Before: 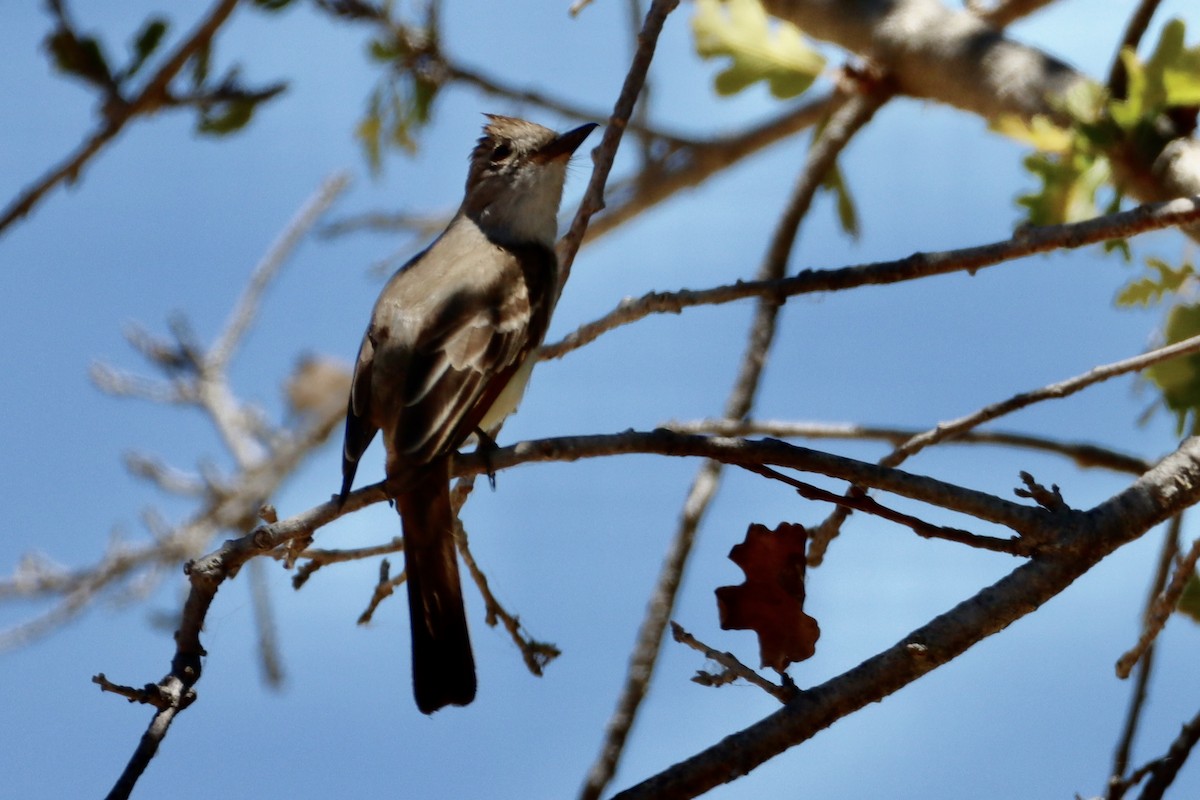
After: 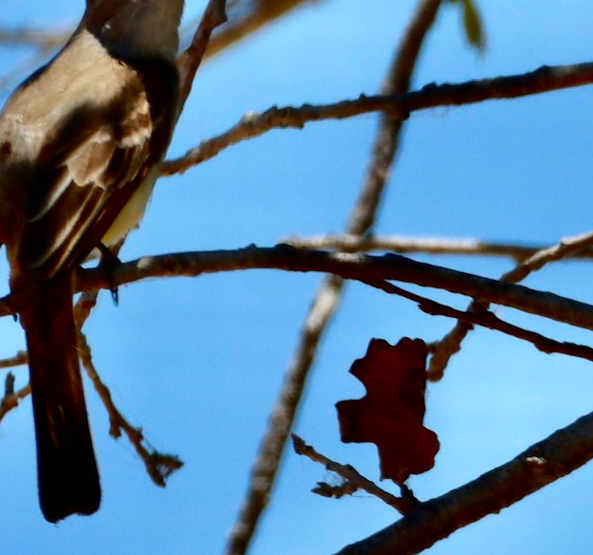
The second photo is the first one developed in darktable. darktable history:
rotate and perspective: lens shift (vertical) 0.048, lens shift (horizontal) -0.024, automatic cropping off
crop: left 31.379%, top 24.658%, right 20.326%, bottom 6.628%
contrast brightness saturation: contrast 0.18, saturation 0.3
